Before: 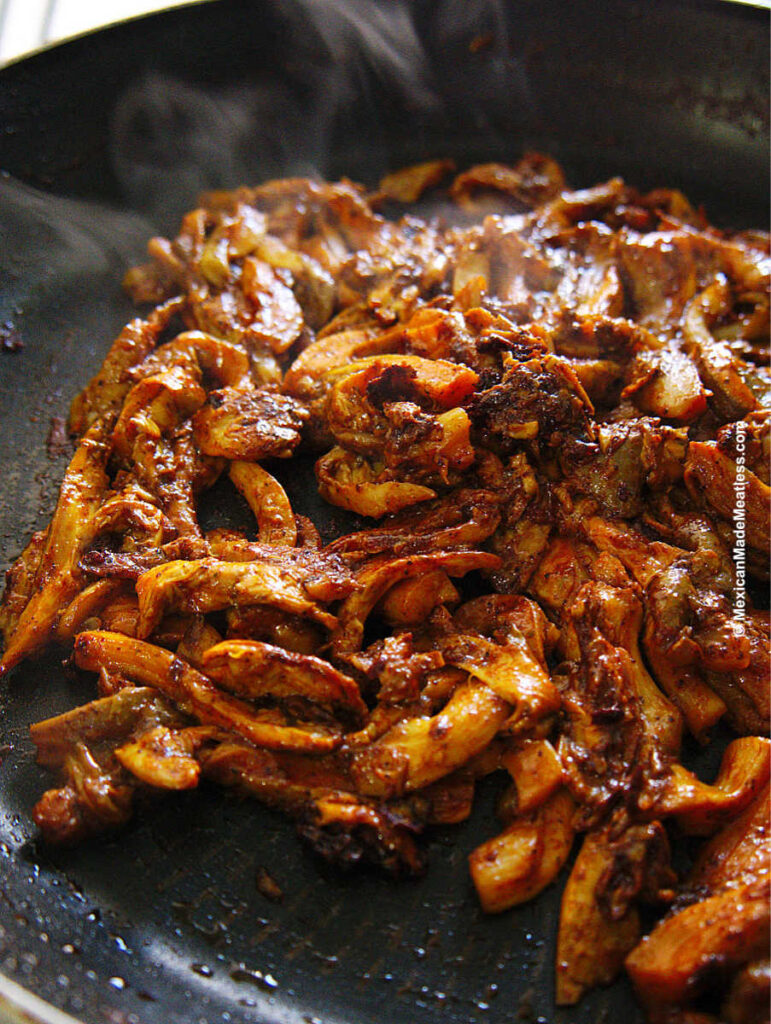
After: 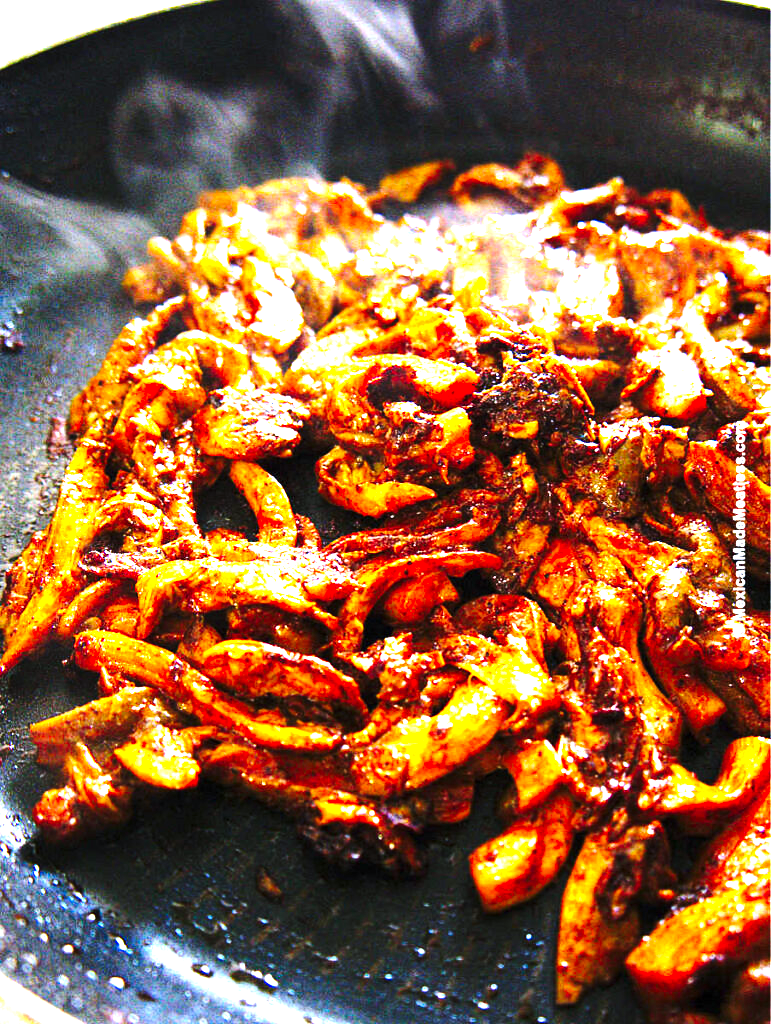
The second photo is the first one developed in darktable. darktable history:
white balance: red 0.931, blue 1.11
base curve: curves: ch0 [(0, 0) (0.026, 0.03) (0.109, 0.232) (0.351, 0.748) (0.669, 0.968) (1, 1)], preserve colors none
levels: levels [0, 0.352, 0.703]
